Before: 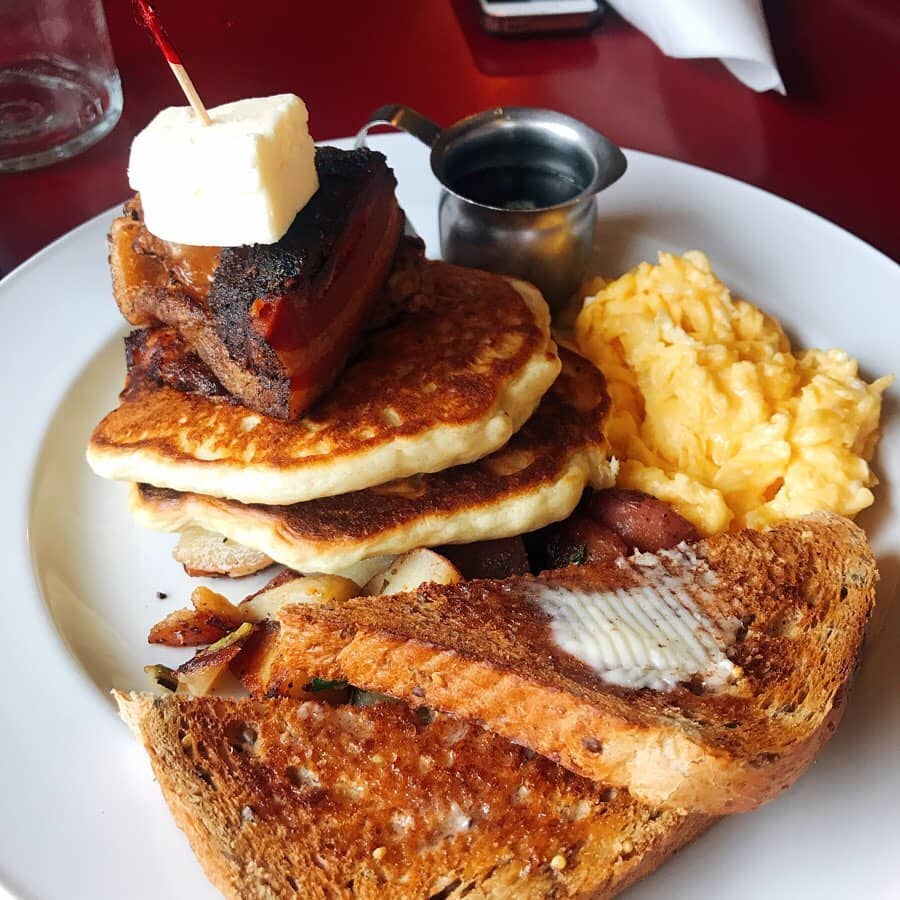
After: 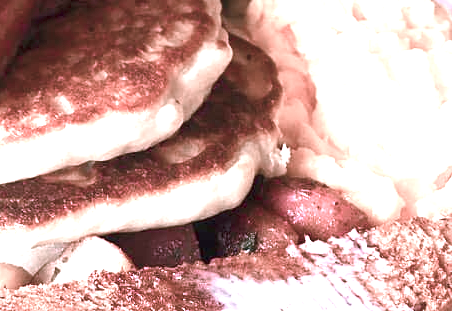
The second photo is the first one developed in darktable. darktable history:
color zones: curves: ch0 [(0, 0.6) (0.129, 0.508) (0.193, 0.483) (0.429, 0.5) (0.571, 0.5) (0.714, 0.5) (0.857, 0.5) (1, 0.6)]; ch1 [(0, 0.481) (0.112, 0.245) (0.213, 0.223) (0.429, 0.233) (0.571, 0.231) (0.683, 0.242) (0.857, 0.296) (1, 0.481)]
crop: left 36.607%, top 34.735%, right 13.146%, bottom 30.611%
color correction: highlights a* 15.46, highlights b* -20.56
exposure: black level correction 0, exposure 1.741 EV, compensate exposure bias true, compensate highlight preservation false
color balance rgb: shadows lift › chroma 1%, shadows lift › hue 113°, highlights gain › chroma 0.2%, highlights gain › hue 333°, perceptual saturation grading › global saturation 20%, perceptual saturation grading › highlights -50%, perceptual saturation grading › shadows 25%, contrast -10%
